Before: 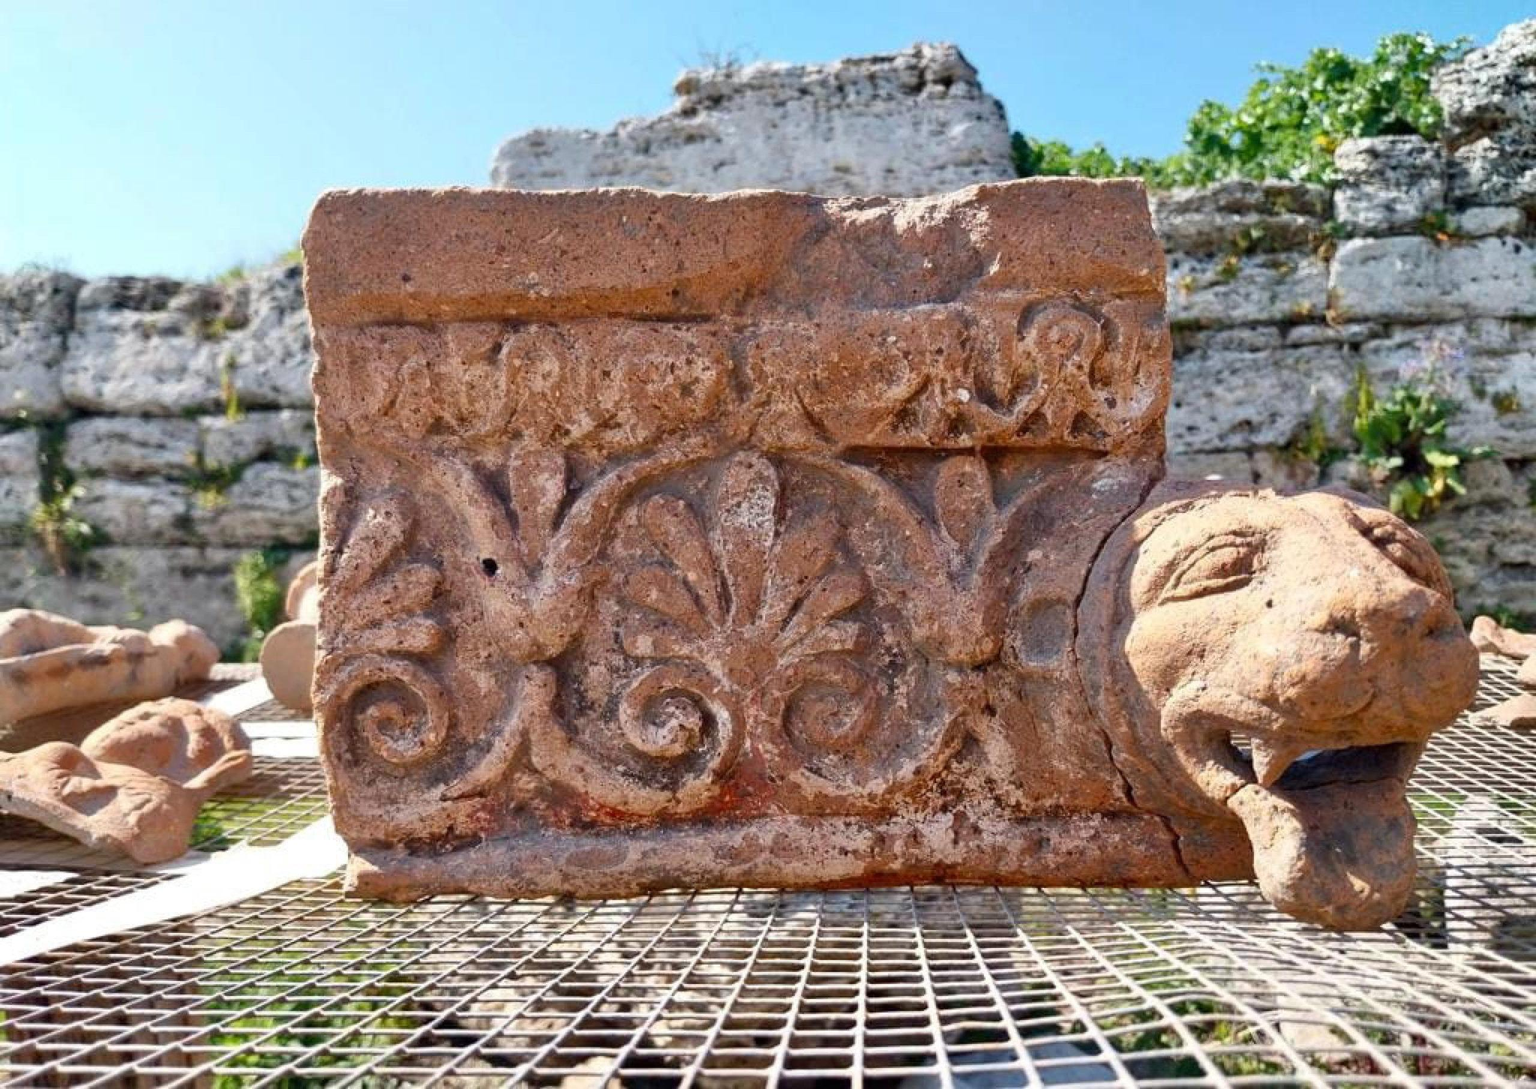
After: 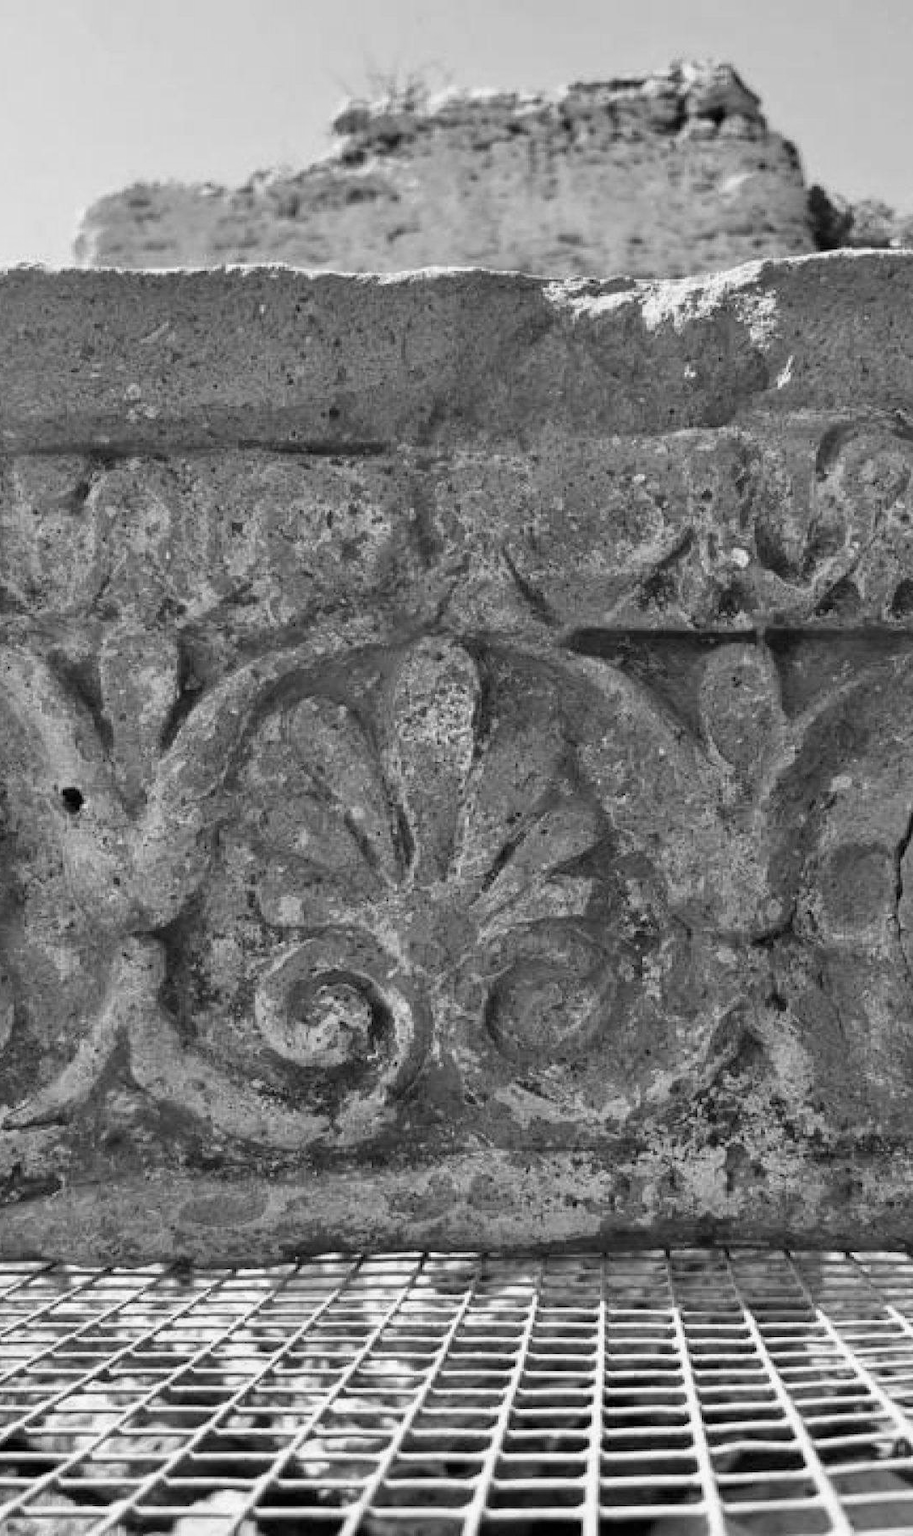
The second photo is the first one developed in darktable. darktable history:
crop: left 28.583%, right 29.231%
monochrome: a 32, b 64, size 2.3
